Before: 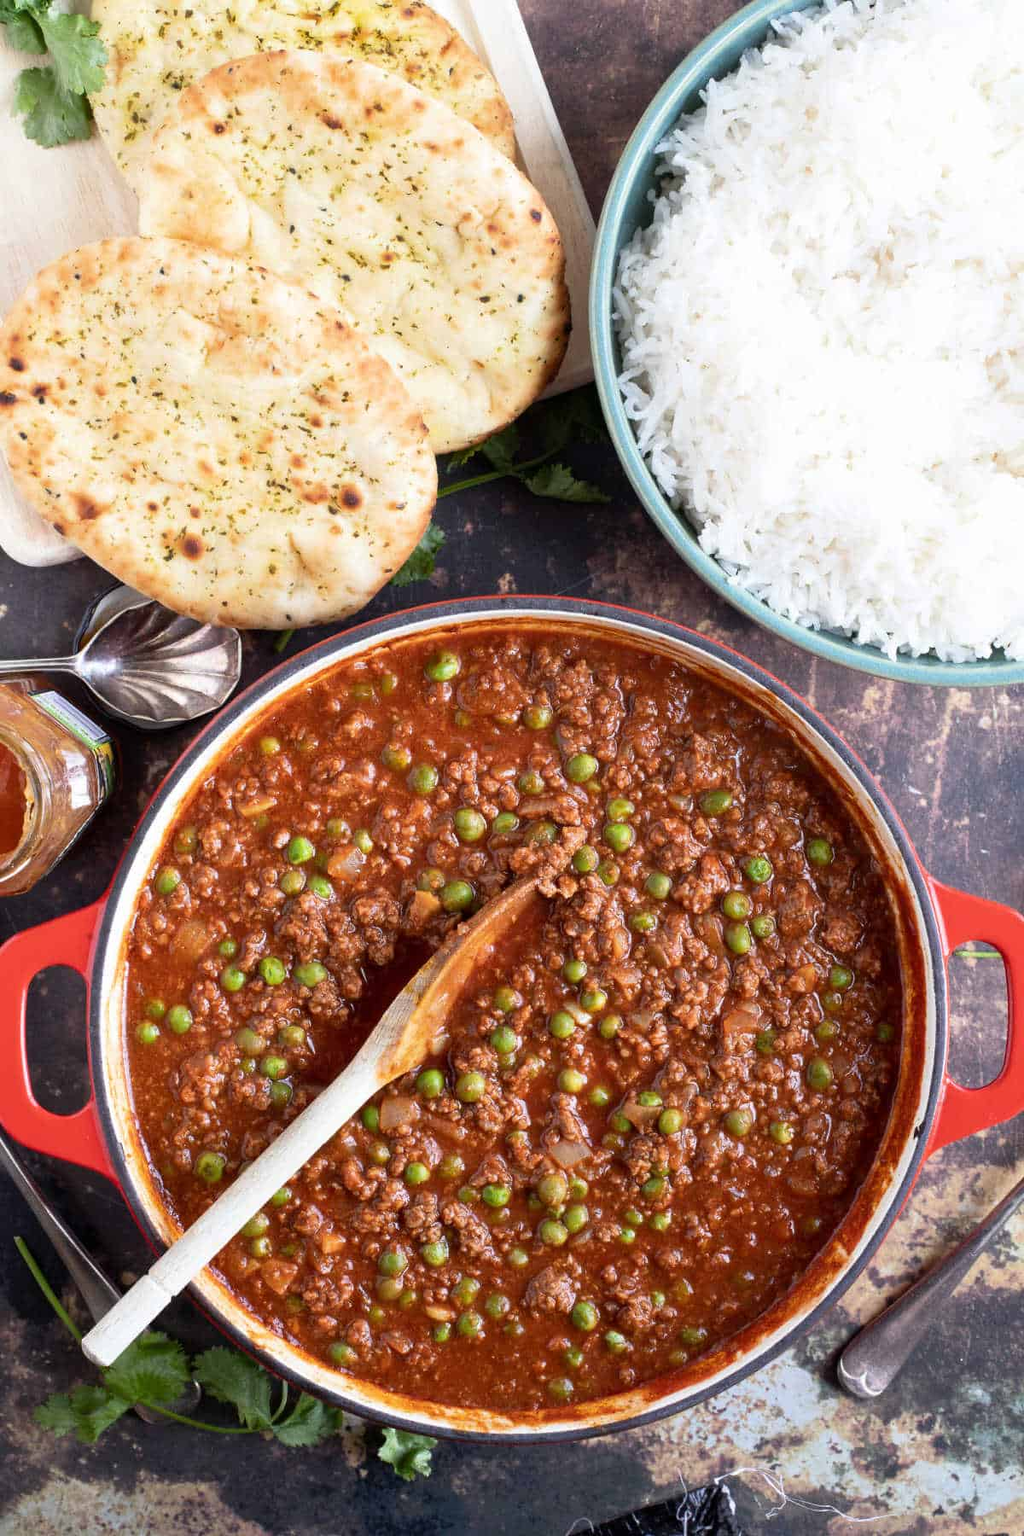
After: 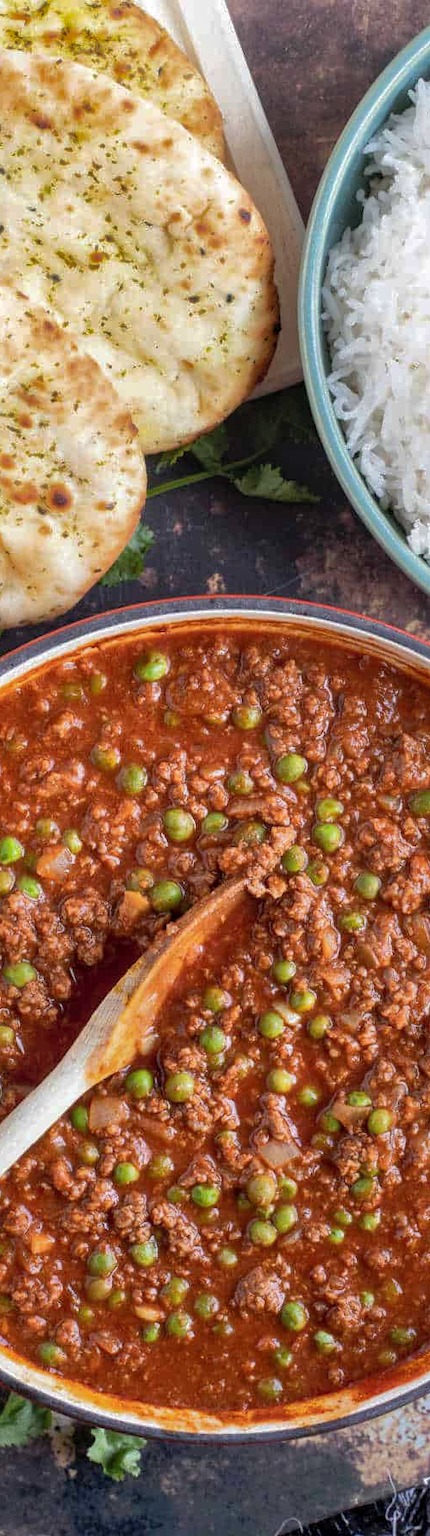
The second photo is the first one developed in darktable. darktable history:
crop: left 28.421%, right 29.521%
local contrast: detail 117%
shadows and highlights: shadows 40.24, highlights -59.94
